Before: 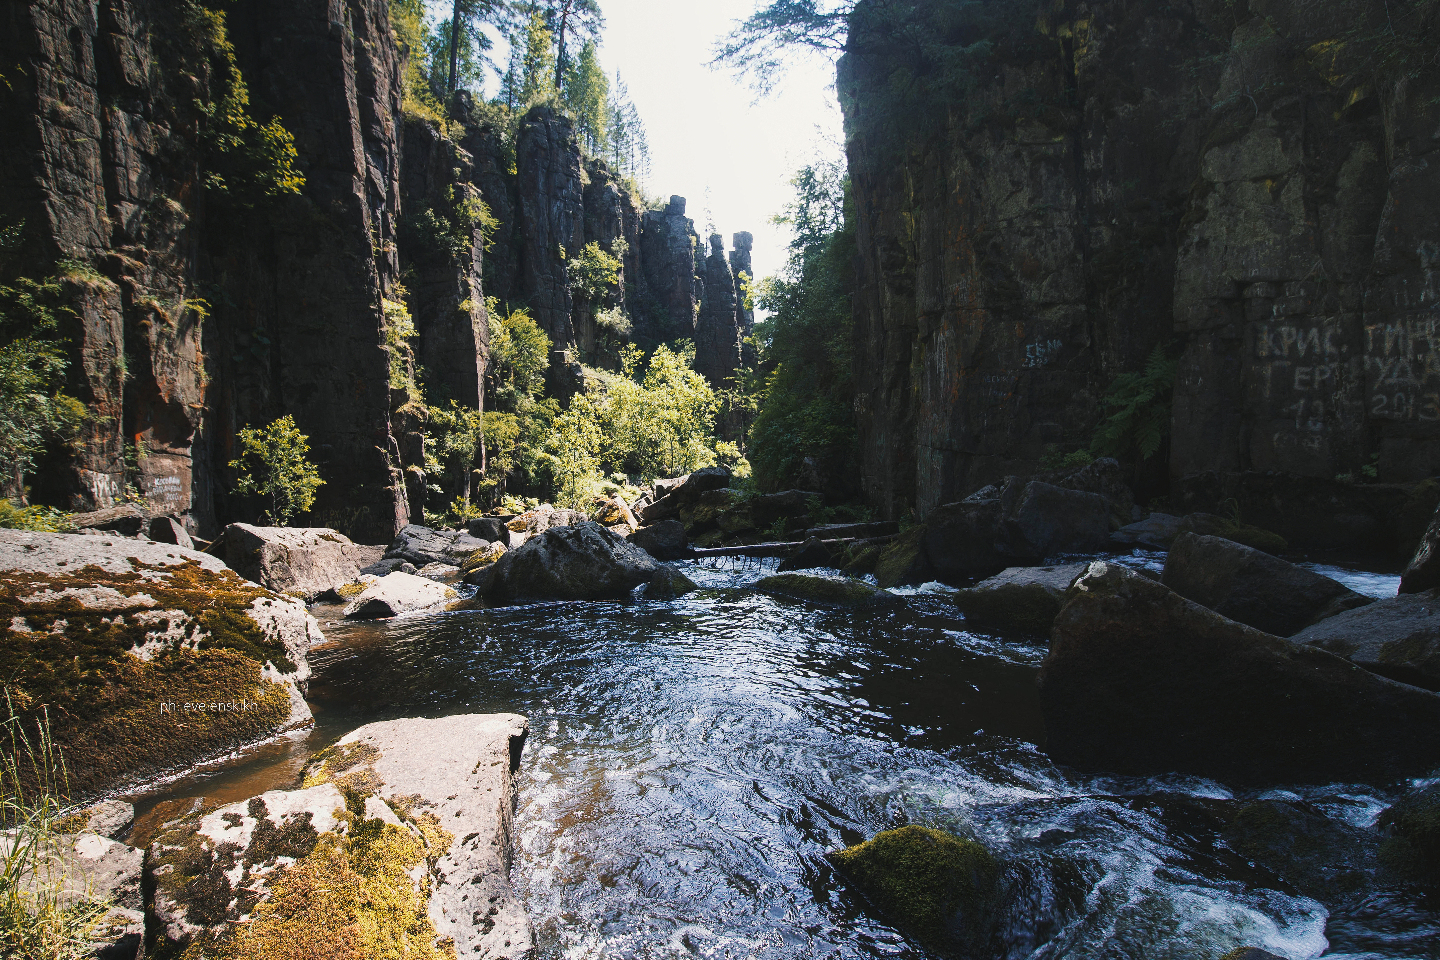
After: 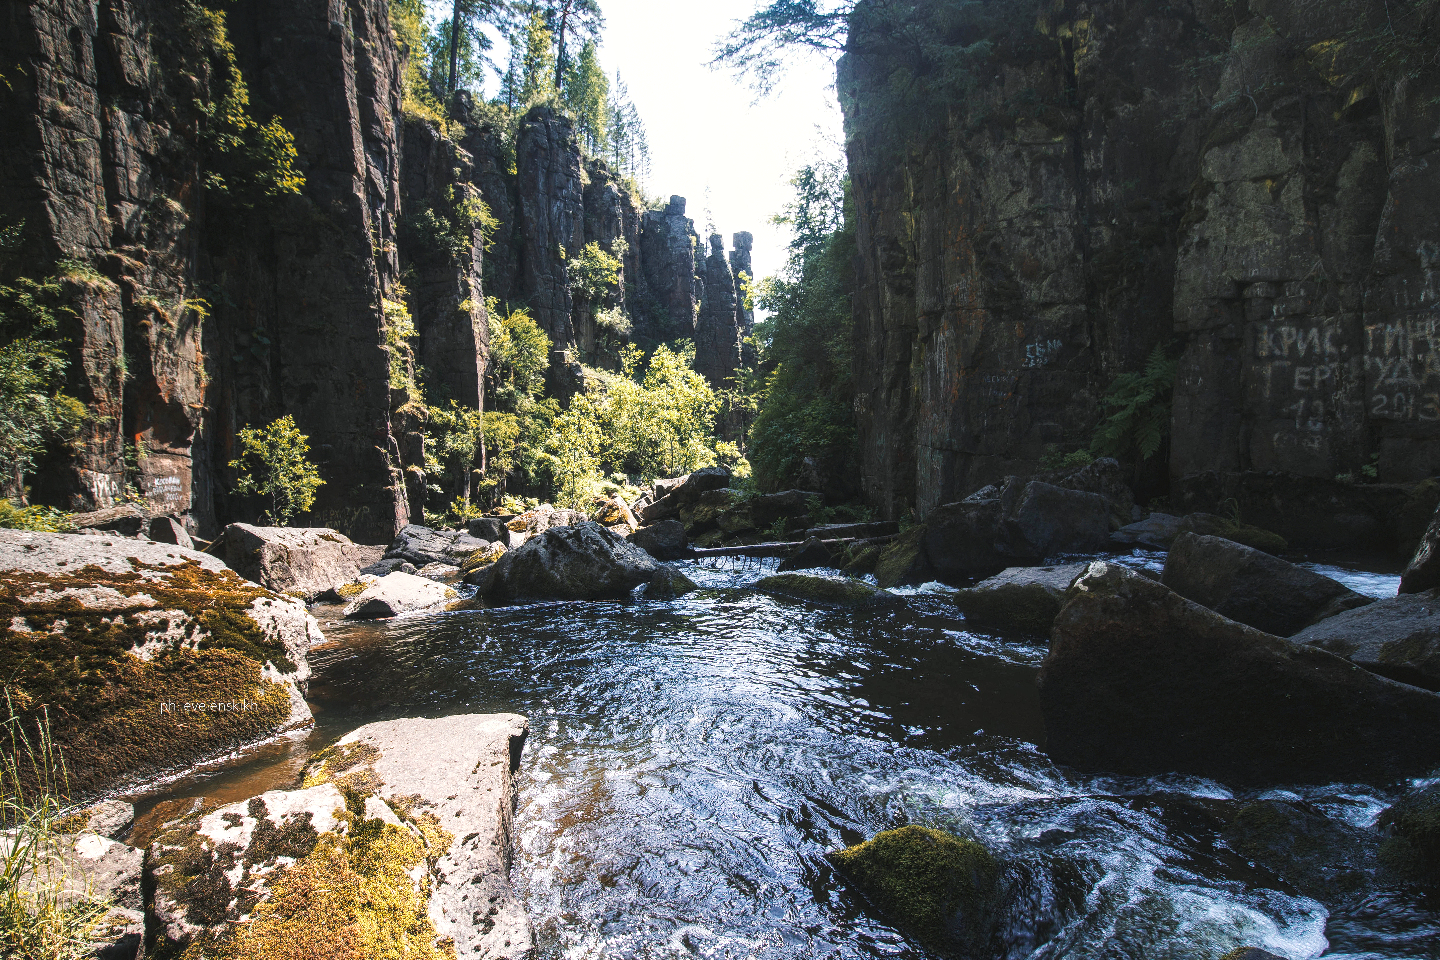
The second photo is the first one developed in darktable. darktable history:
local contrast: detail 130%
exposure: exposure 0.29 EV, compensate highlight preservation false
